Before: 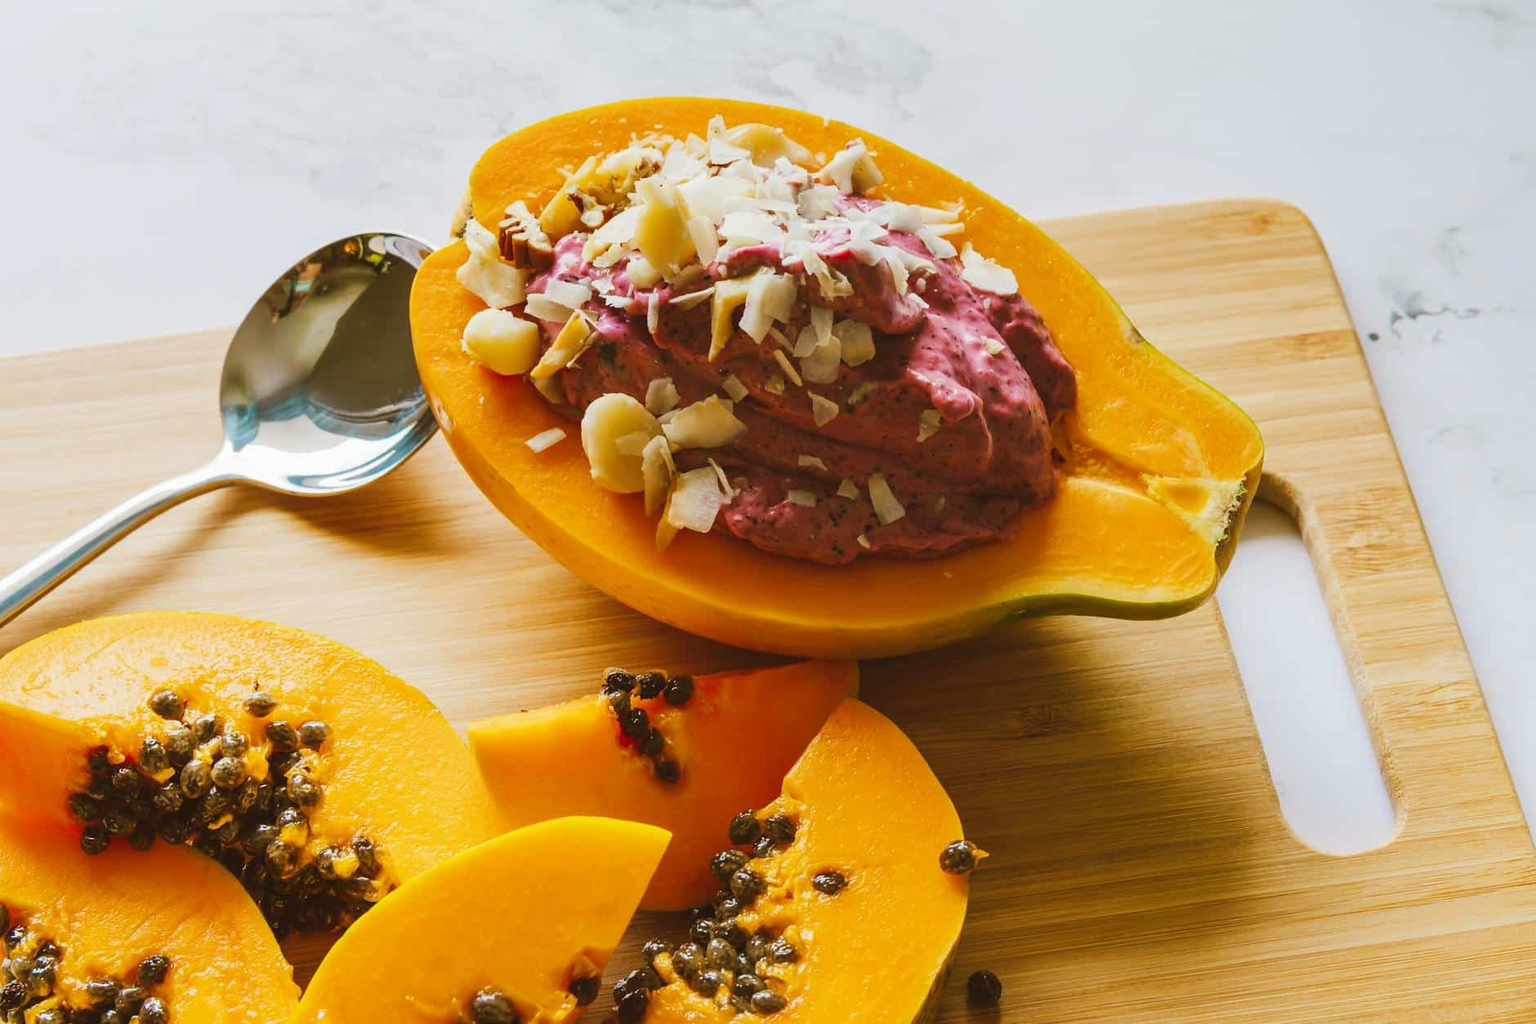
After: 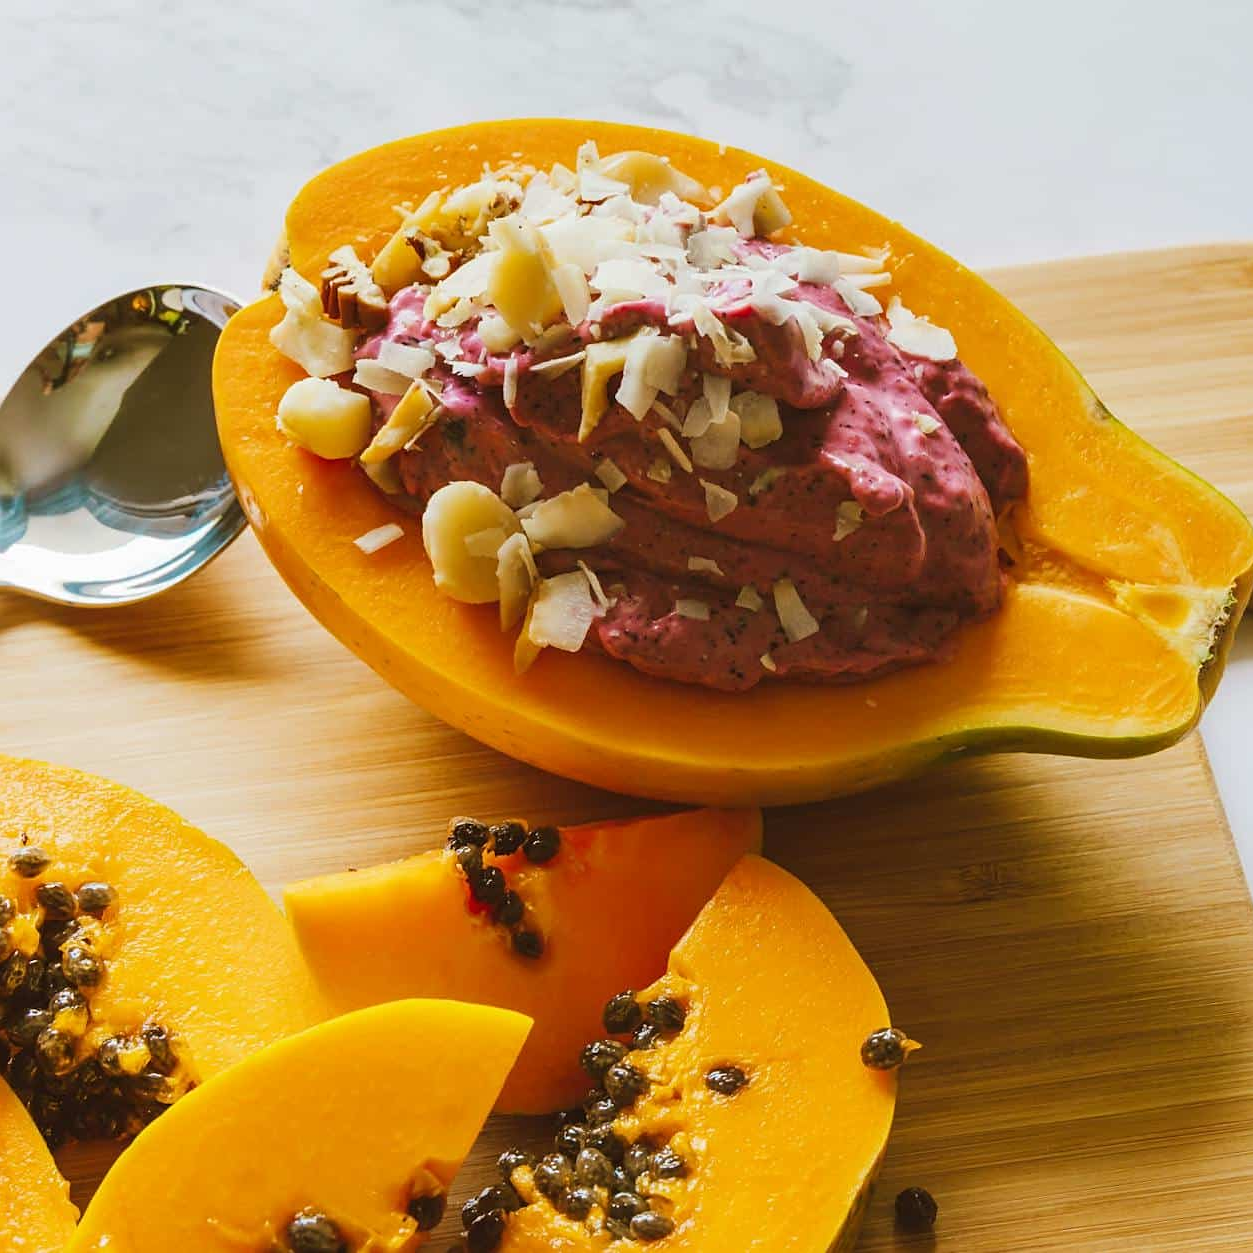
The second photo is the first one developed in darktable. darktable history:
sharpen: amount 0.2
crop: left 15.419%, right 17.914%
